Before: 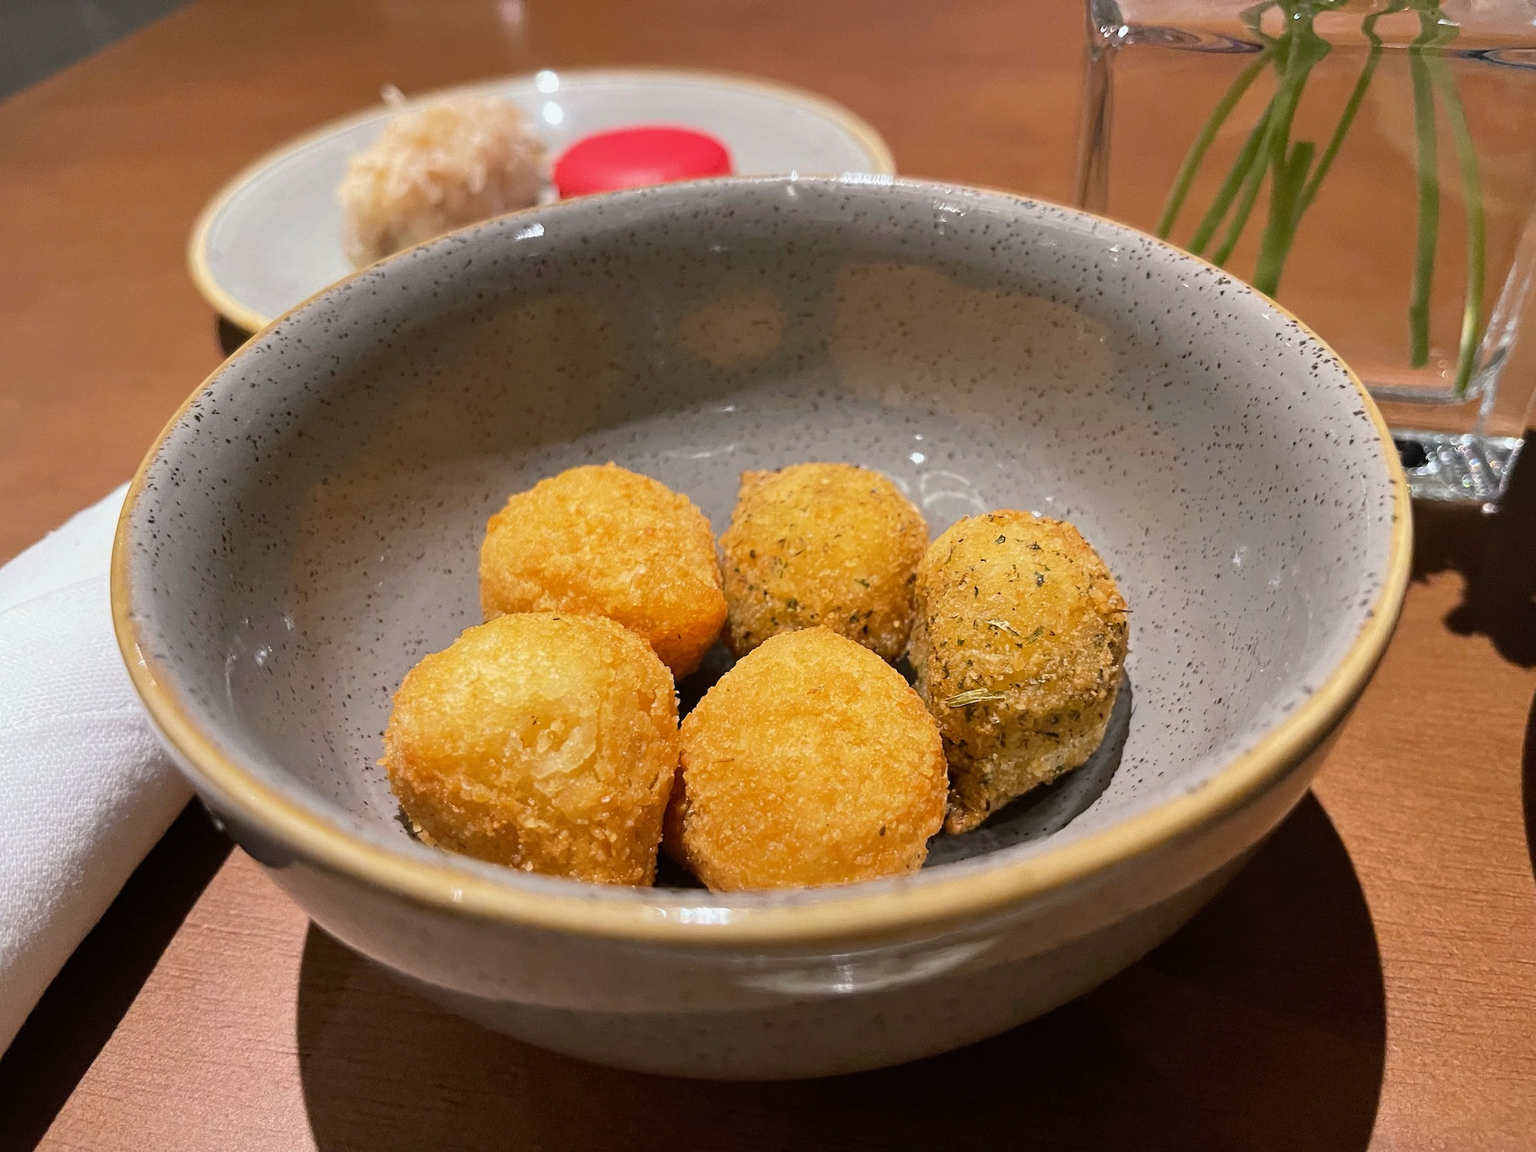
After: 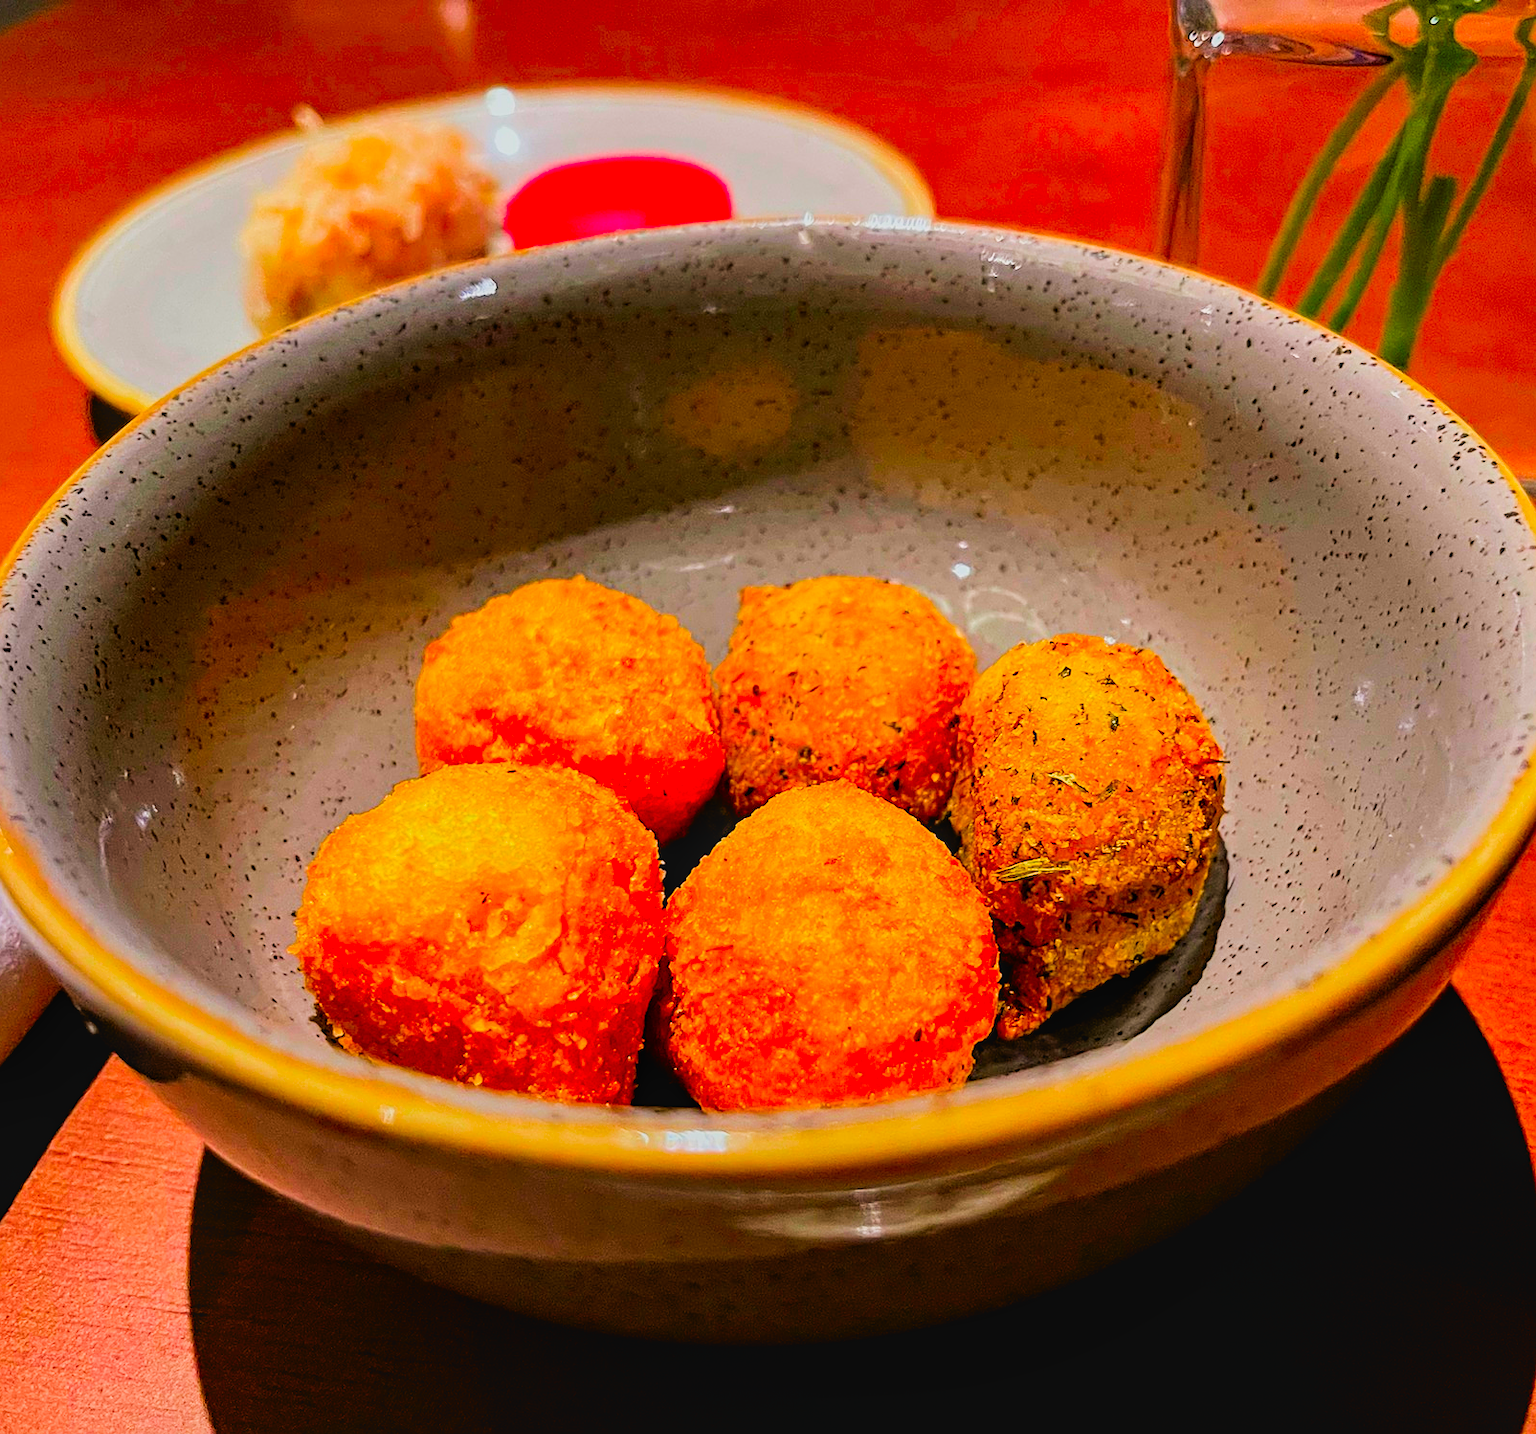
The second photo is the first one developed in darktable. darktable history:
crop and rotate: left 9.512%, right 10.218%
local contrast: detail 110%
exposure: compensate highlight preservation false
sharpen: on, module defaults
filmic rgb: black relative exposure -5.09 EV, white relative exposure 3.97 EV, hardness 2.89, contrast 1.299, highlights saturation mix -30.25%
color correction: highlights b* 0.038, saturation 2.95
